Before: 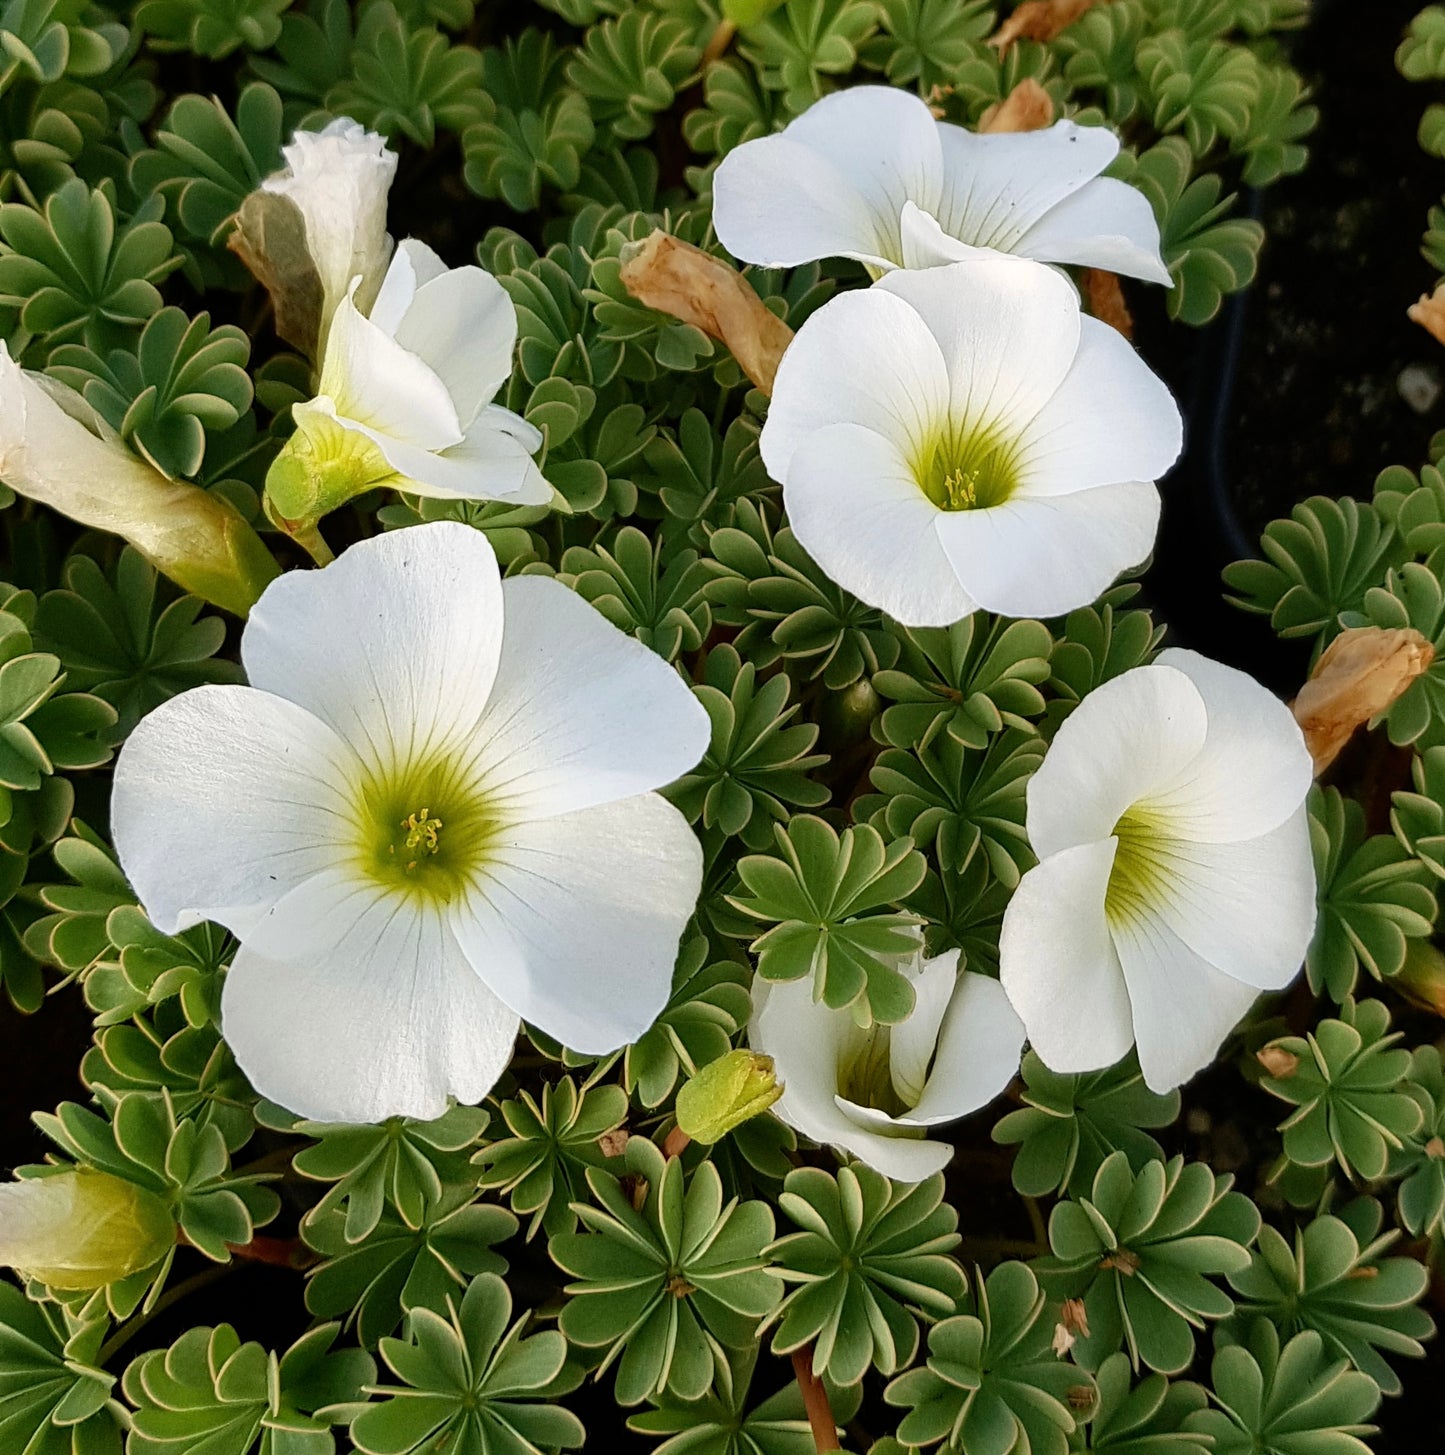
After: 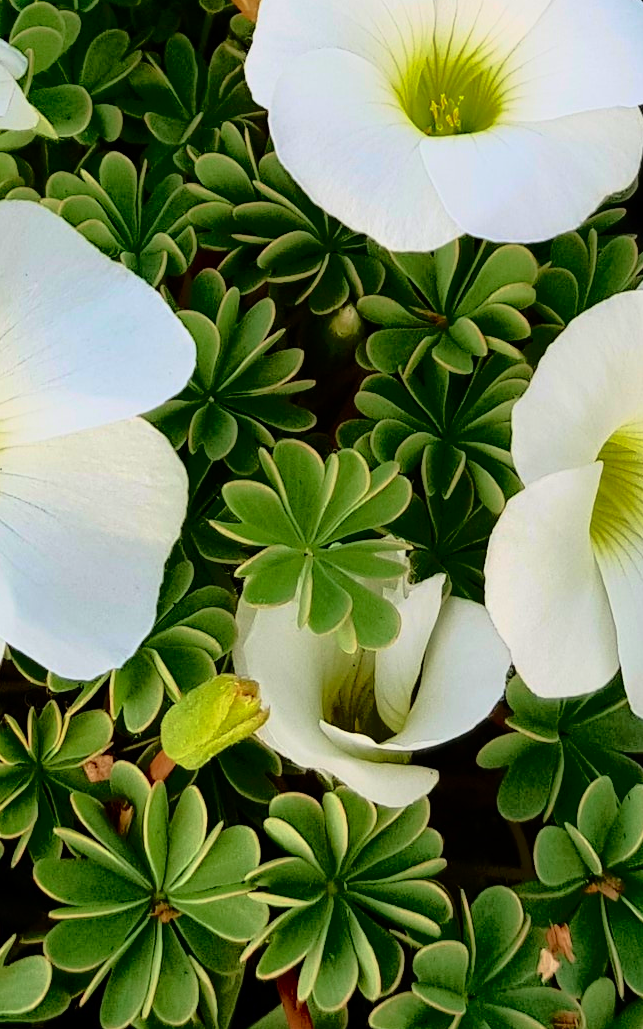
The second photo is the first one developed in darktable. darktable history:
tone equalizer: -8 EV -1.85 EV, -7 EV -1.15 EV, -6 EV -1.6 EV, edges refinement/feathering 500, mask exposure compensation -1.57 EV, preserve details no
crop: left 35.7%, top 25.803%, right 19.773%, bottom 3.417%
tone curve: curves: ch0 [(0, 0) (0.091, 0.075) (0.409, 0.457) (0.733, 0.82) (0.844, 0.908) (0.909, 0.942) (1, 0.973)]; ch1 [(0, 0) (0.437, 0.404) (0.5, 0.5) (0.529, 0.556) (0.58, 0.606) (0.616, 0.654) (1, 1)]; ch2 [(0, 0) (0.442, 0.415) (0.5, 0.5) (0.535, 0.557) (0.585, 0.62) (1, 1)], color space Lab, independent channels, preserve colors none
shadows and highlights: on, module defaults
